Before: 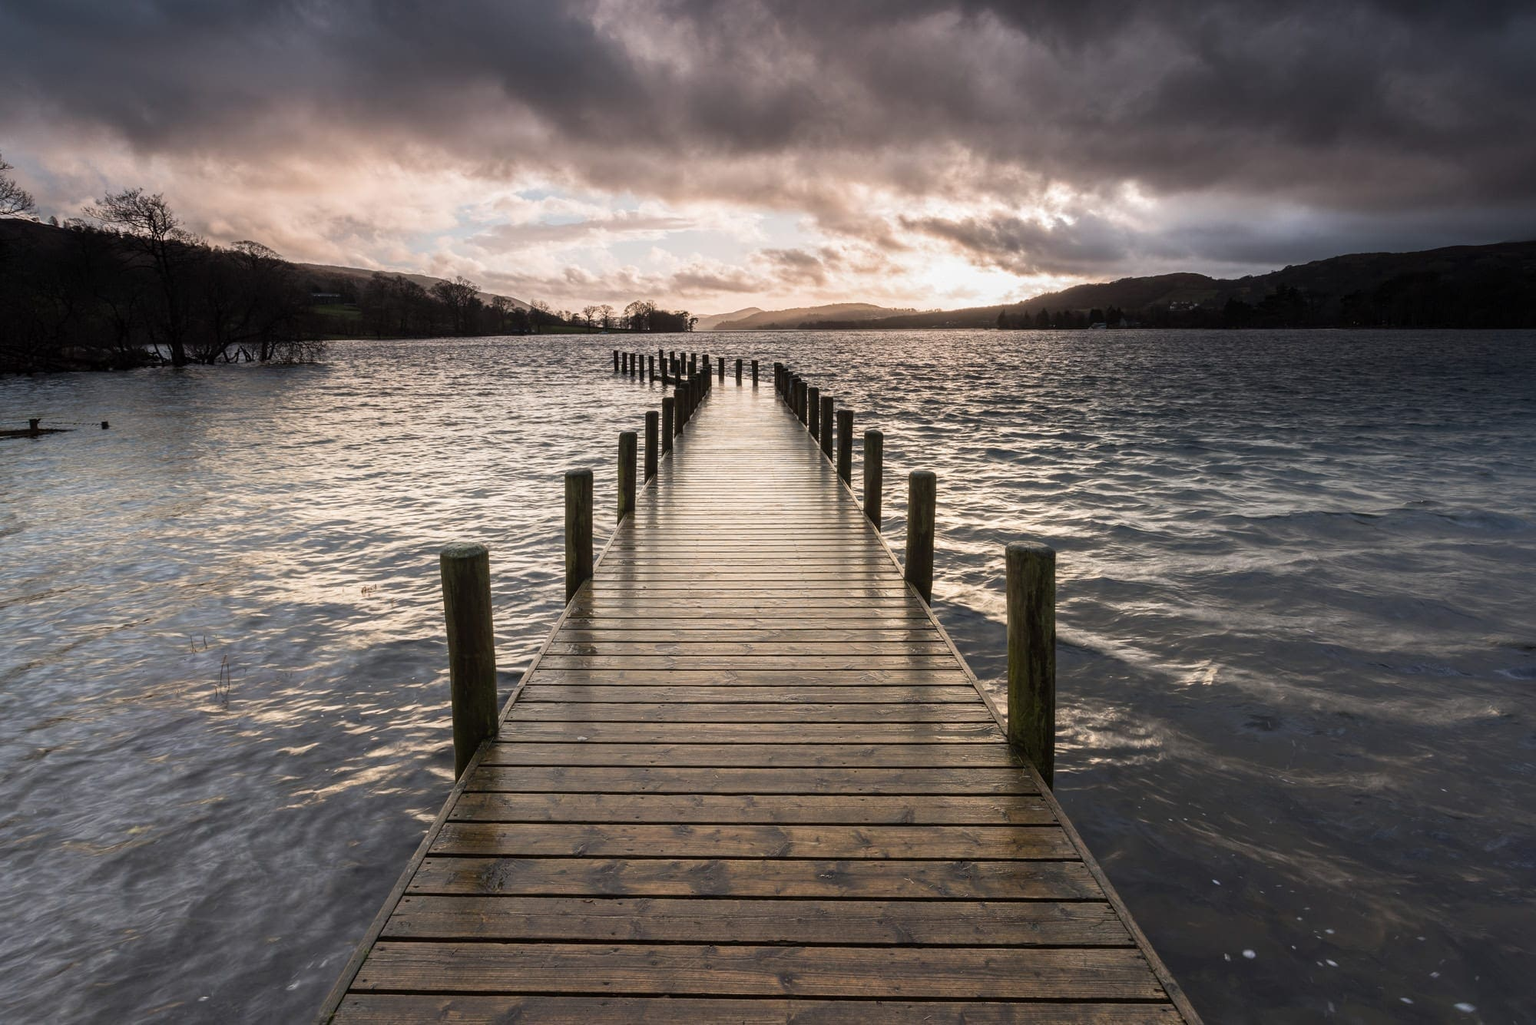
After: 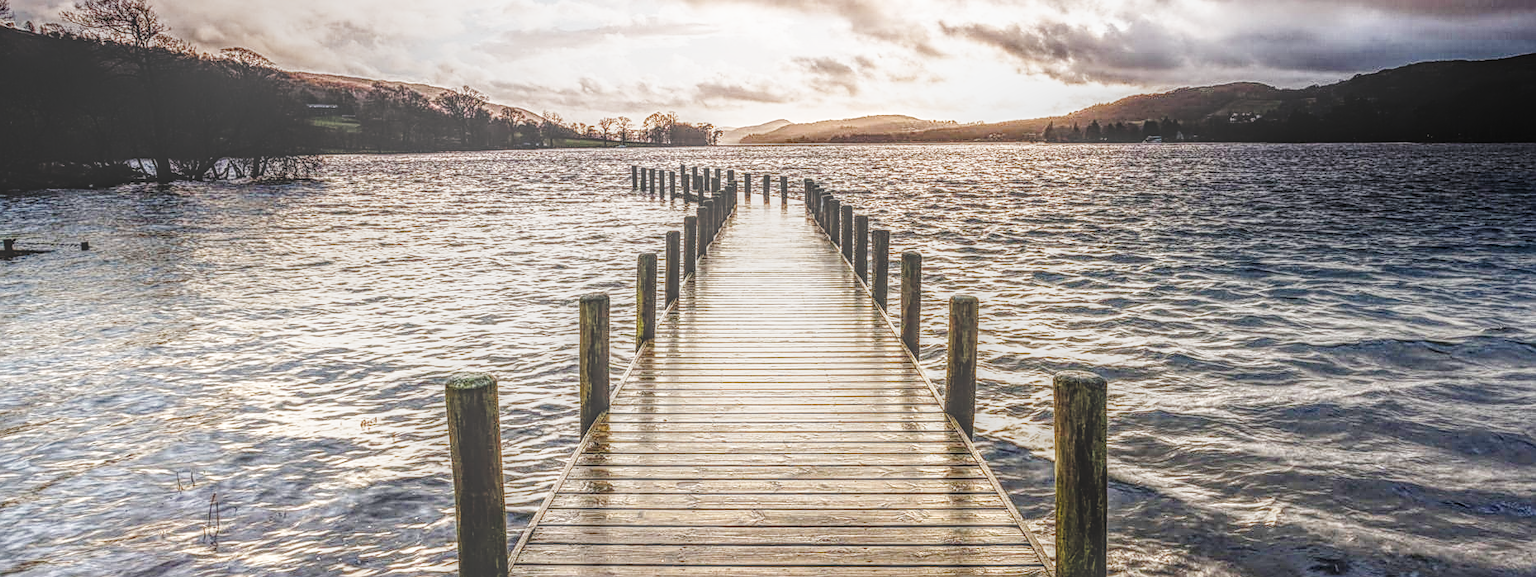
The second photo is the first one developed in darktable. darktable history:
crop: left 1.744%, top 19.225%, right 5.069%, bottom 28.357%
local contrast: highlights 0%, shadows 0%, detail 200%, midtone range 0.25
sharpen: on, module defaults
base curve: curves: ch0 [(0, 0) (0, 0) (0.002, 0.001) (0.008, 0.003) (0.019, 0.011) (0.037, 0.037) (0.064, 0.11) (0.102, 0.232) (0.152, 0.379) (0.216, 0.524) (0.296, 0.665) (0.394, 0.789) (0.512, 0.881) (0.651, 0.945) (0.813, 0.986) (1, 1)], preserve colors none
